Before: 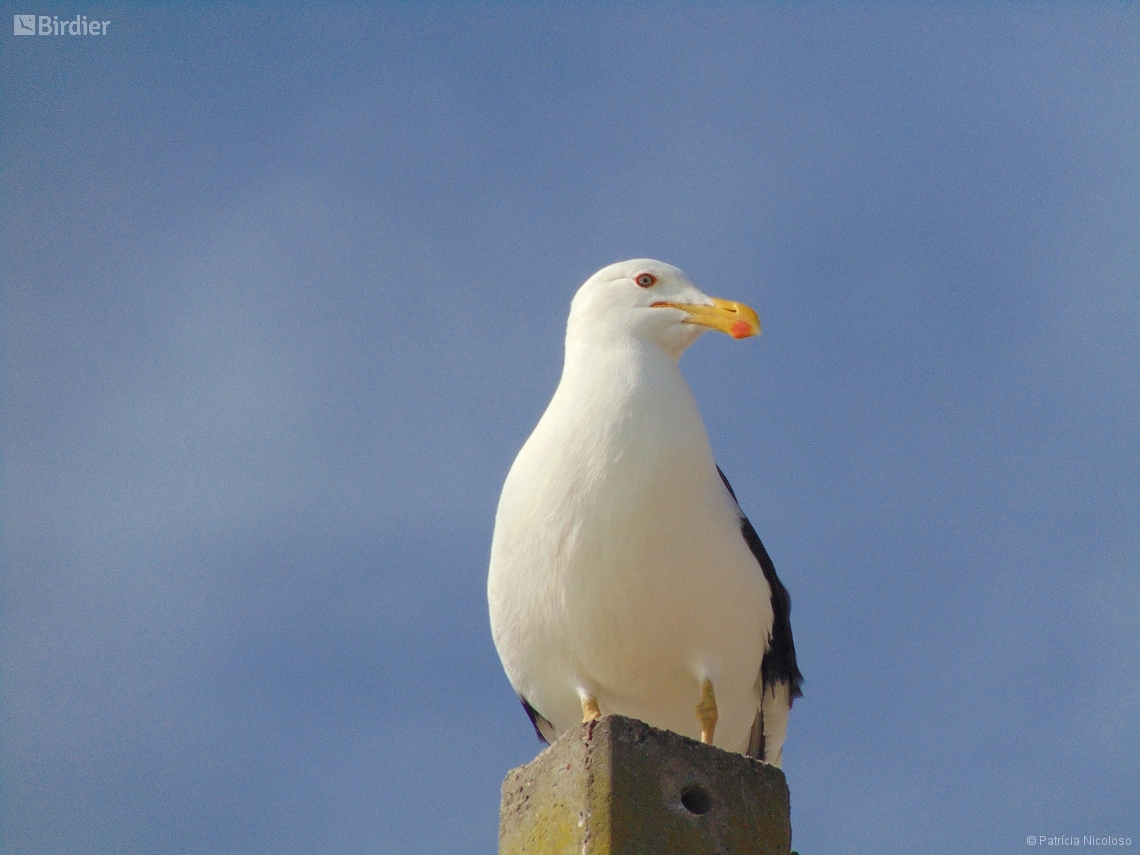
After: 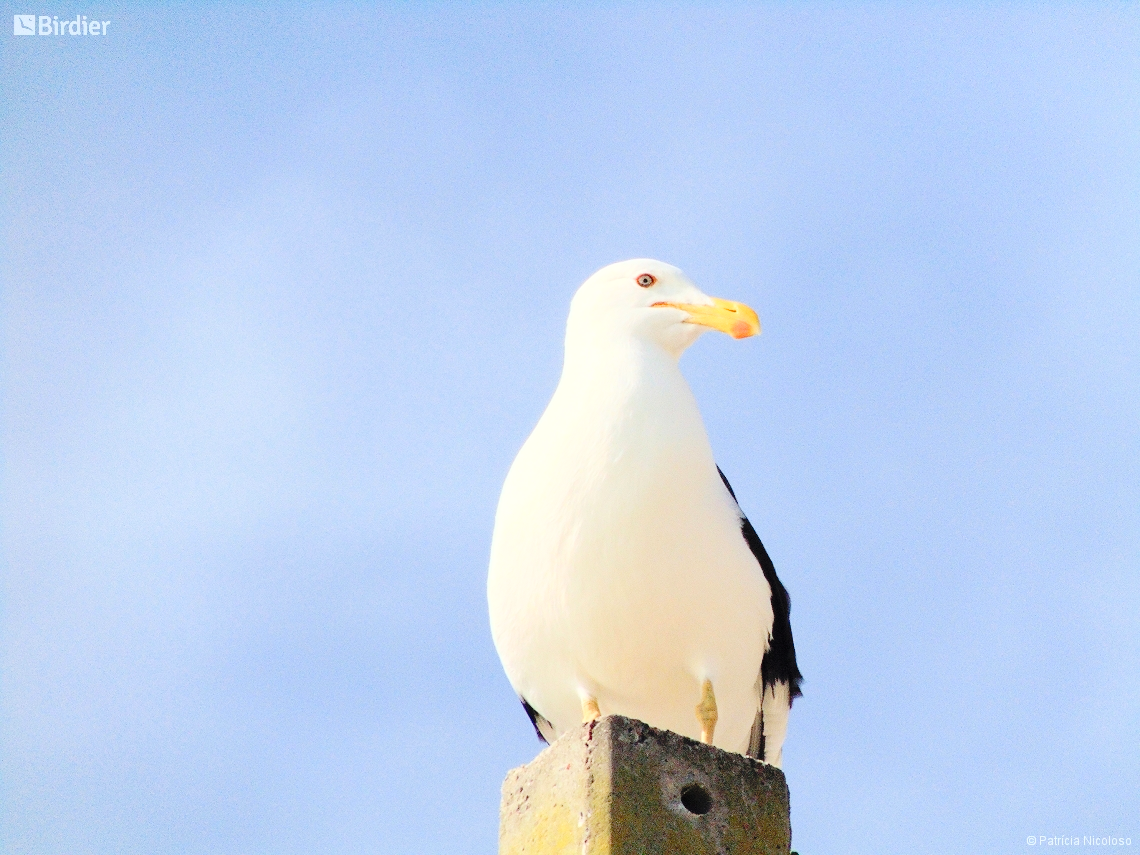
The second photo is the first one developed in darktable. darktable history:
tone curve: curves: ch0 [(0, 0) (0.058, 0.039) (0.168, 0.123) (0.282, 0.327) (0.45, 0.534) (0.676, 0.751) (0.89, 0.919) (1, 1)]; ch1 [(0, 0) (0.094, 0.081) (0.285, 0.299) (0.385, 0.403) (0.447, 0.455) (0.495, 0.496) (0.544, 0.552) (0.589, 0.612) (0.722, 0.728) (1, 1)]; ch2 [(0, 0) (0.257, 0.217) (0.43, 0.421) (0.498, 0.507) (0.531, 0.544) (0.56, 0.579) (0.625, 0.66) (1, 1)], preserve colors none
base curve: curves: ch0 [(0, 0.003) (0.001, 0.002) (0.006, 0.004) (0.02, 0.022) (0.048, 0.086) (0.094, 0.234) (0.162, 0.431) (0.258, 0.629) (0.385, 0.8) (0.548, 0.918) (0.751, 0.988) (1, 1)]
